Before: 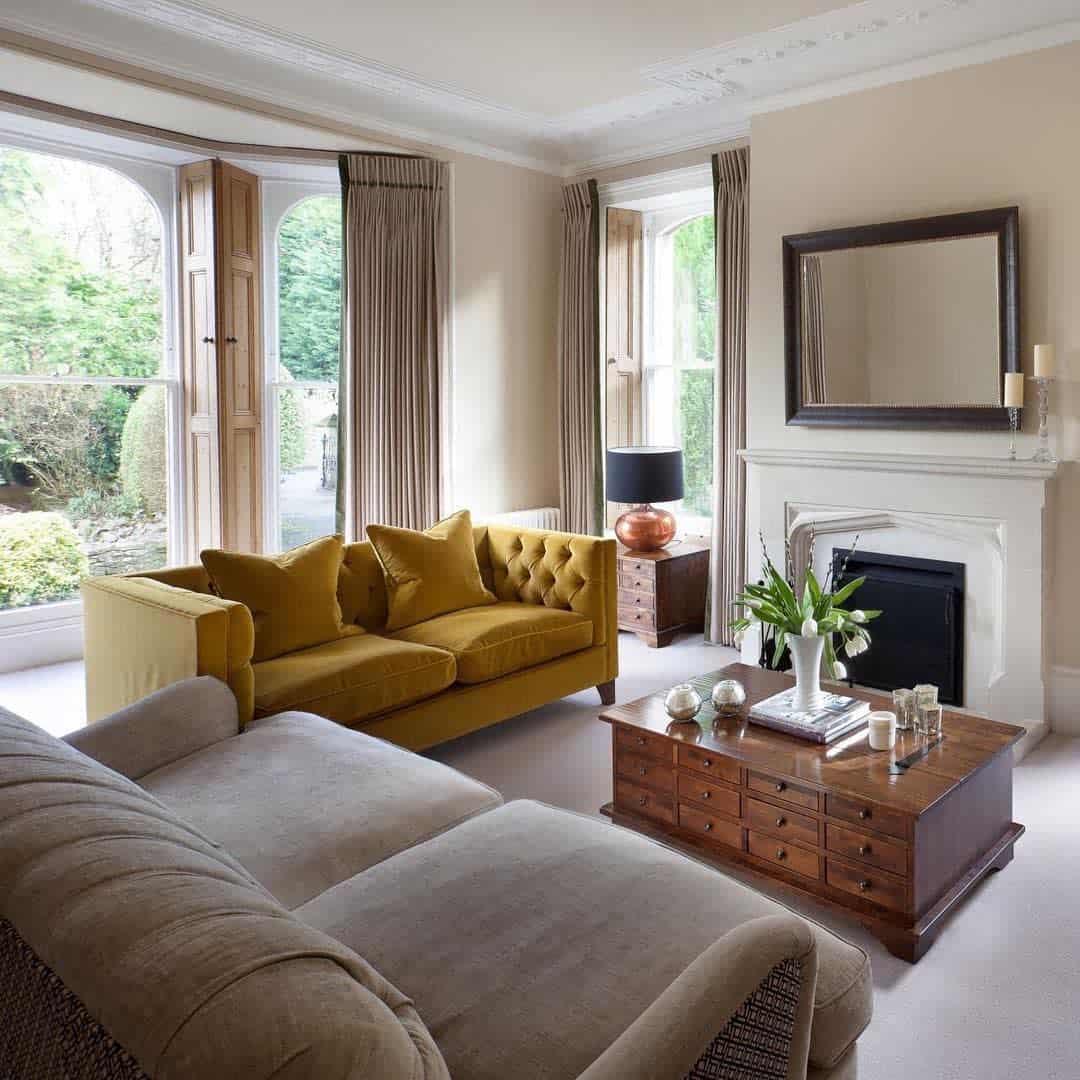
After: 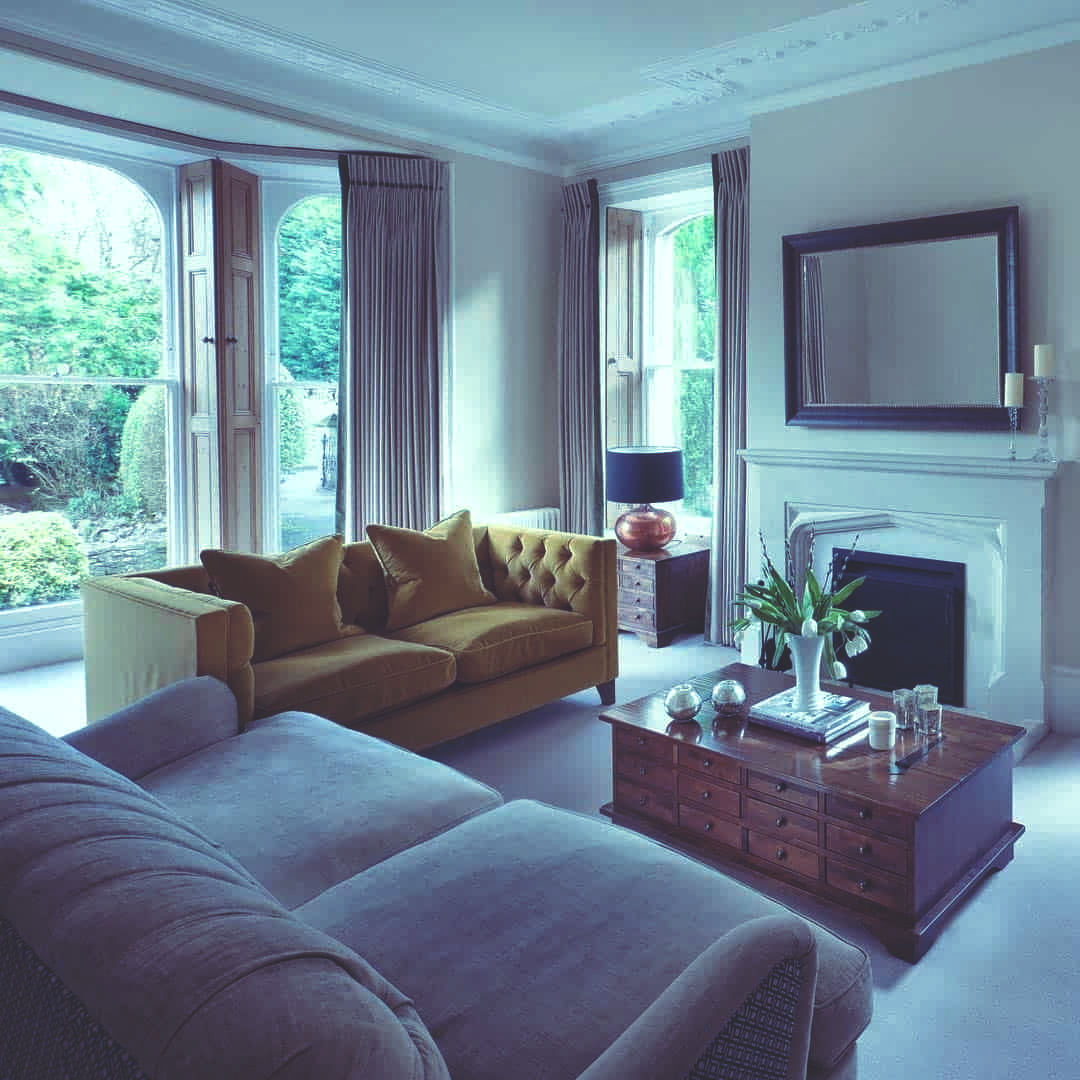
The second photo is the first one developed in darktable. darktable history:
local contrast: highlights 100%, shadows 100%, detail 120%, midtone range 0.2
rgb curve: curves: ch0 [(0, 0.186) (0.314, 0.284) (0.576, 0.466) (0.805, 0.691) (0.936, 0.886)]; ch1 [(0, 0.186) (0.314, 0.284) (0.581, 0.534) (0.771, 0.746) (0.936, 0.958)]; ch2 [(0, 0.216) (0.275, 0.39) (1, 1)], mode RGB, independent channels, compensate middle gray true, preserve colors none
